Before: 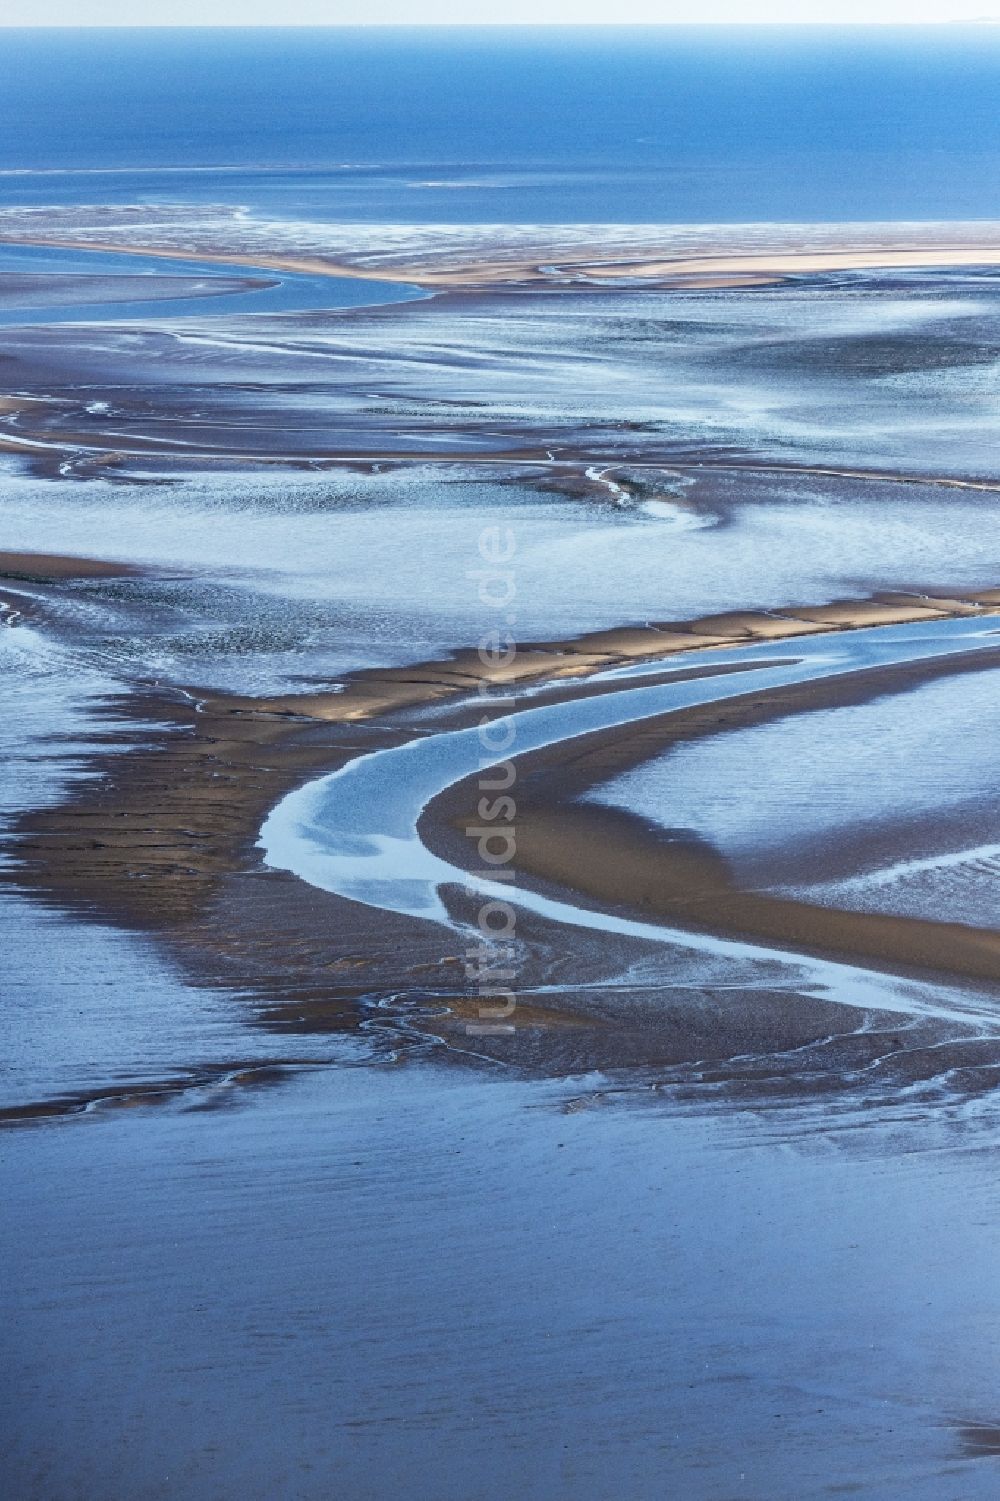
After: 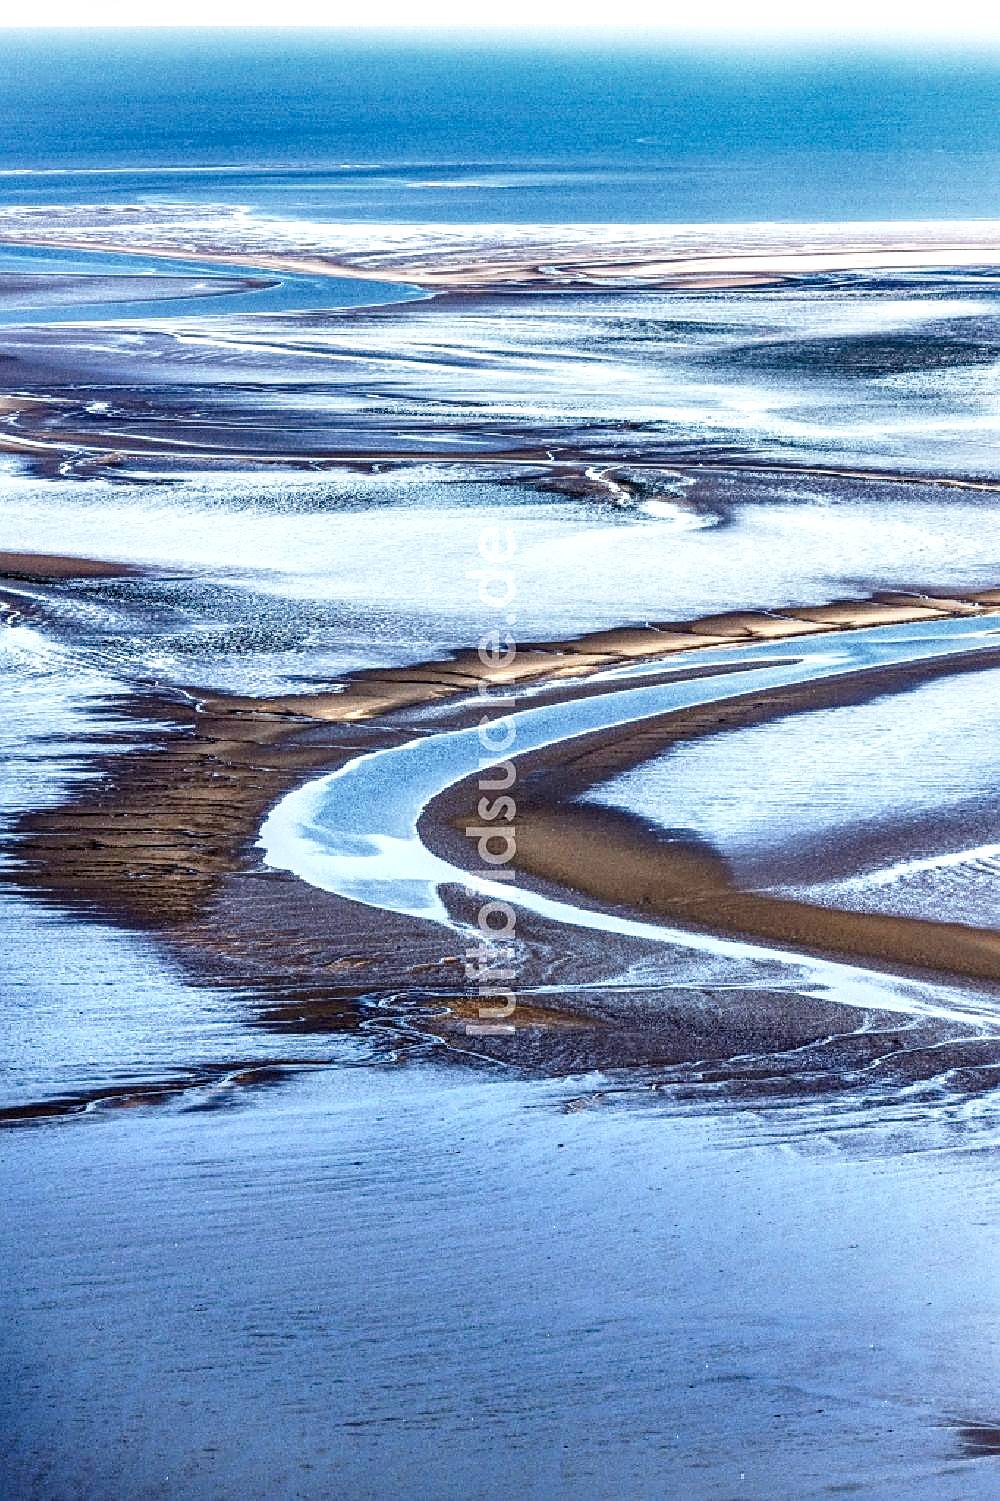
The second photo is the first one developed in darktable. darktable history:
shadows and highlights: shadows 47.99, highlights -42.49, soften with gaussian
local contrast: highlights 60%, shadows 59%, detail 160%
sharpen: on, module defaults
base curve: curves: ch0 [(0, 0) (0.028, 0.03) (0.121, 0.232) (0.46, 0.748) (0.859, 0.968) (1, 1)], preserve colors none
color balance rgb: shadows lift › chroma 0.924%, shadows lift › hue 110.2°, power › luminance -3.556%, power › chroma 0.581%, power › hue 42.85°, highlights gain › chroma 0.283%, highlights gain › hue 331.97°, perceptual saturation grading › global saturation 19.648%
